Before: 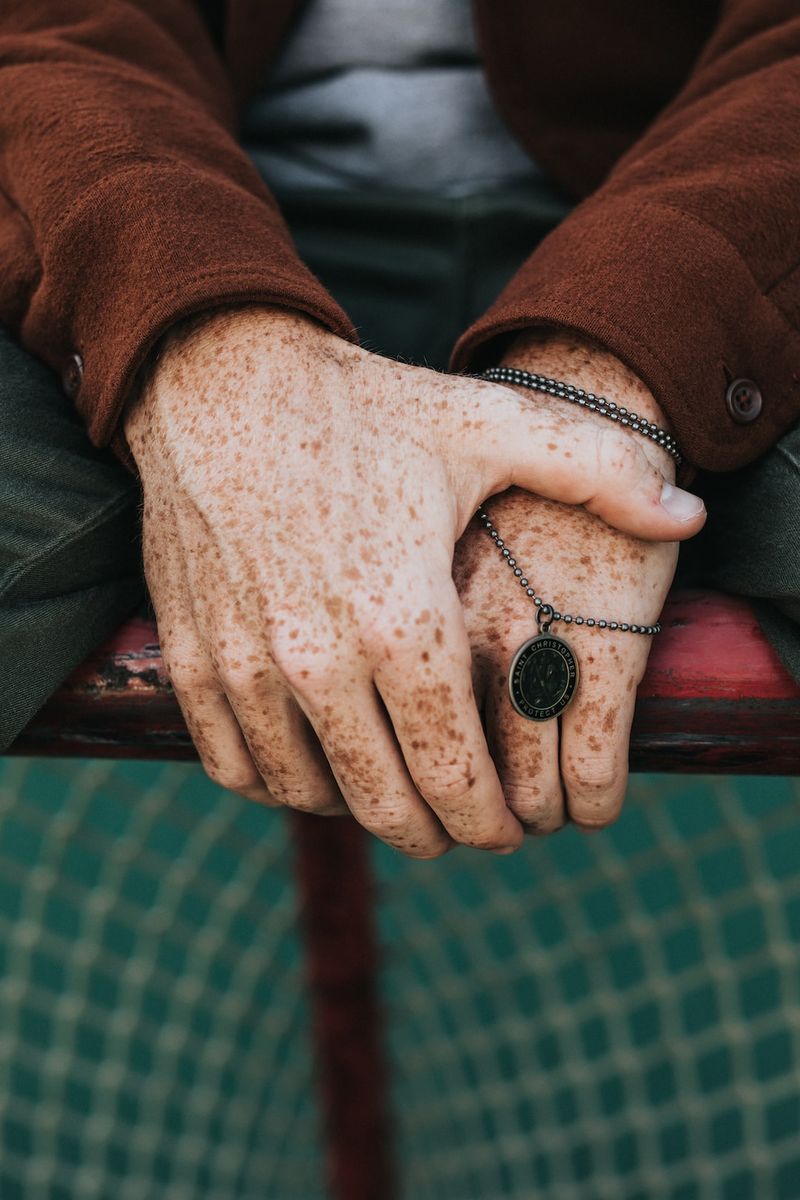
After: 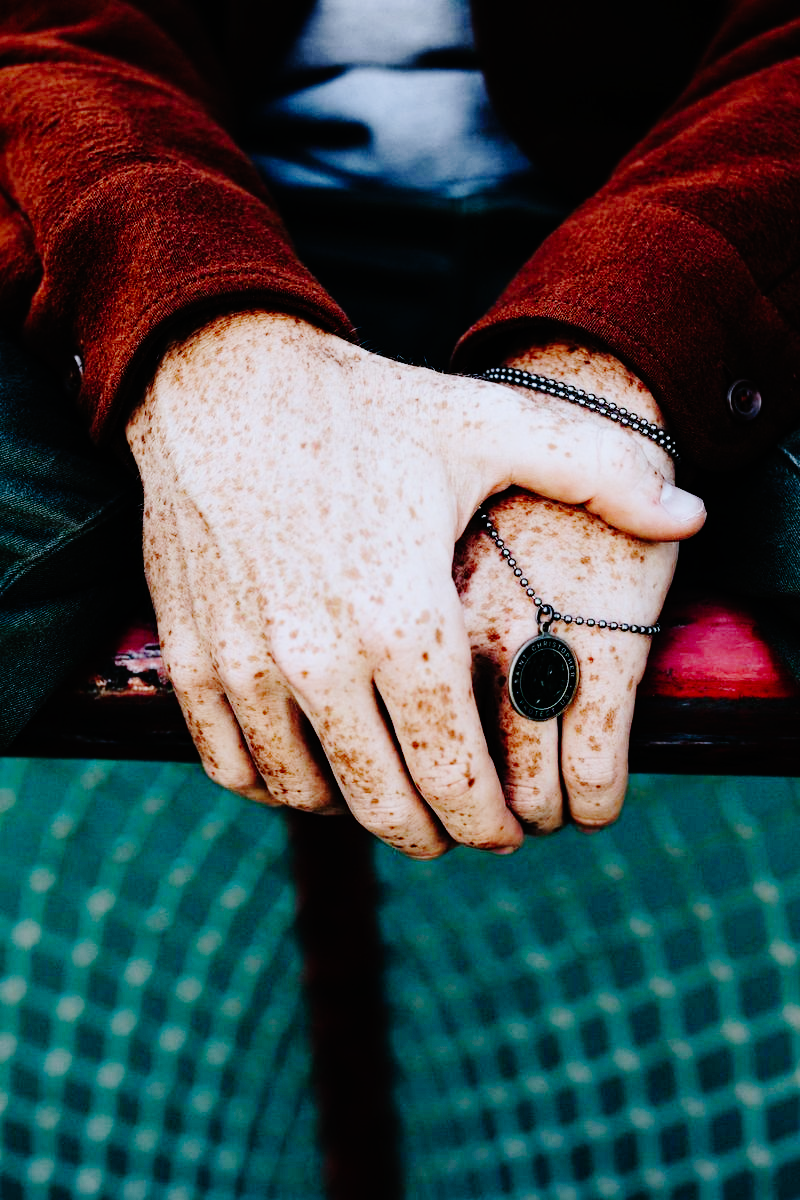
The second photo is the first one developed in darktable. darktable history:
base curve: curves: ch0 [(0, 0) (0.036, 0.01) (0.123, 0.254) (0.258, 0.504) (0.507, 0.748) (1, 1)], preserve colors none
white balance: red 0.926, green 1.003, blue 1.133
